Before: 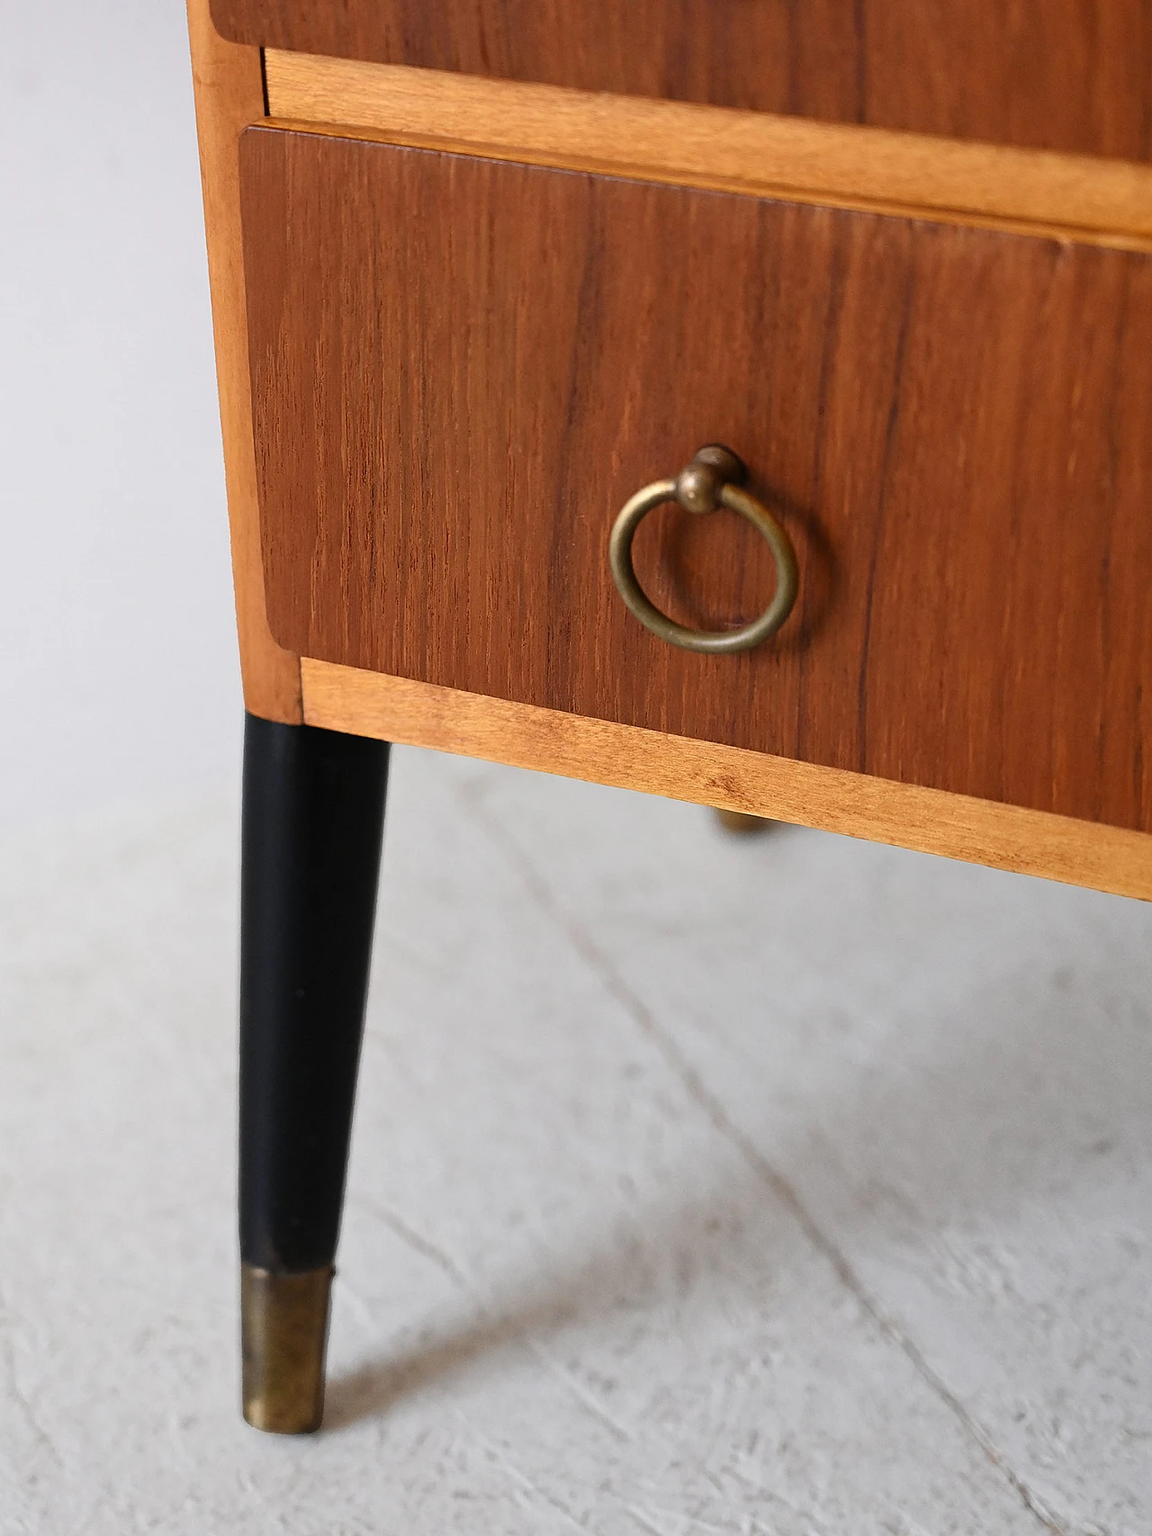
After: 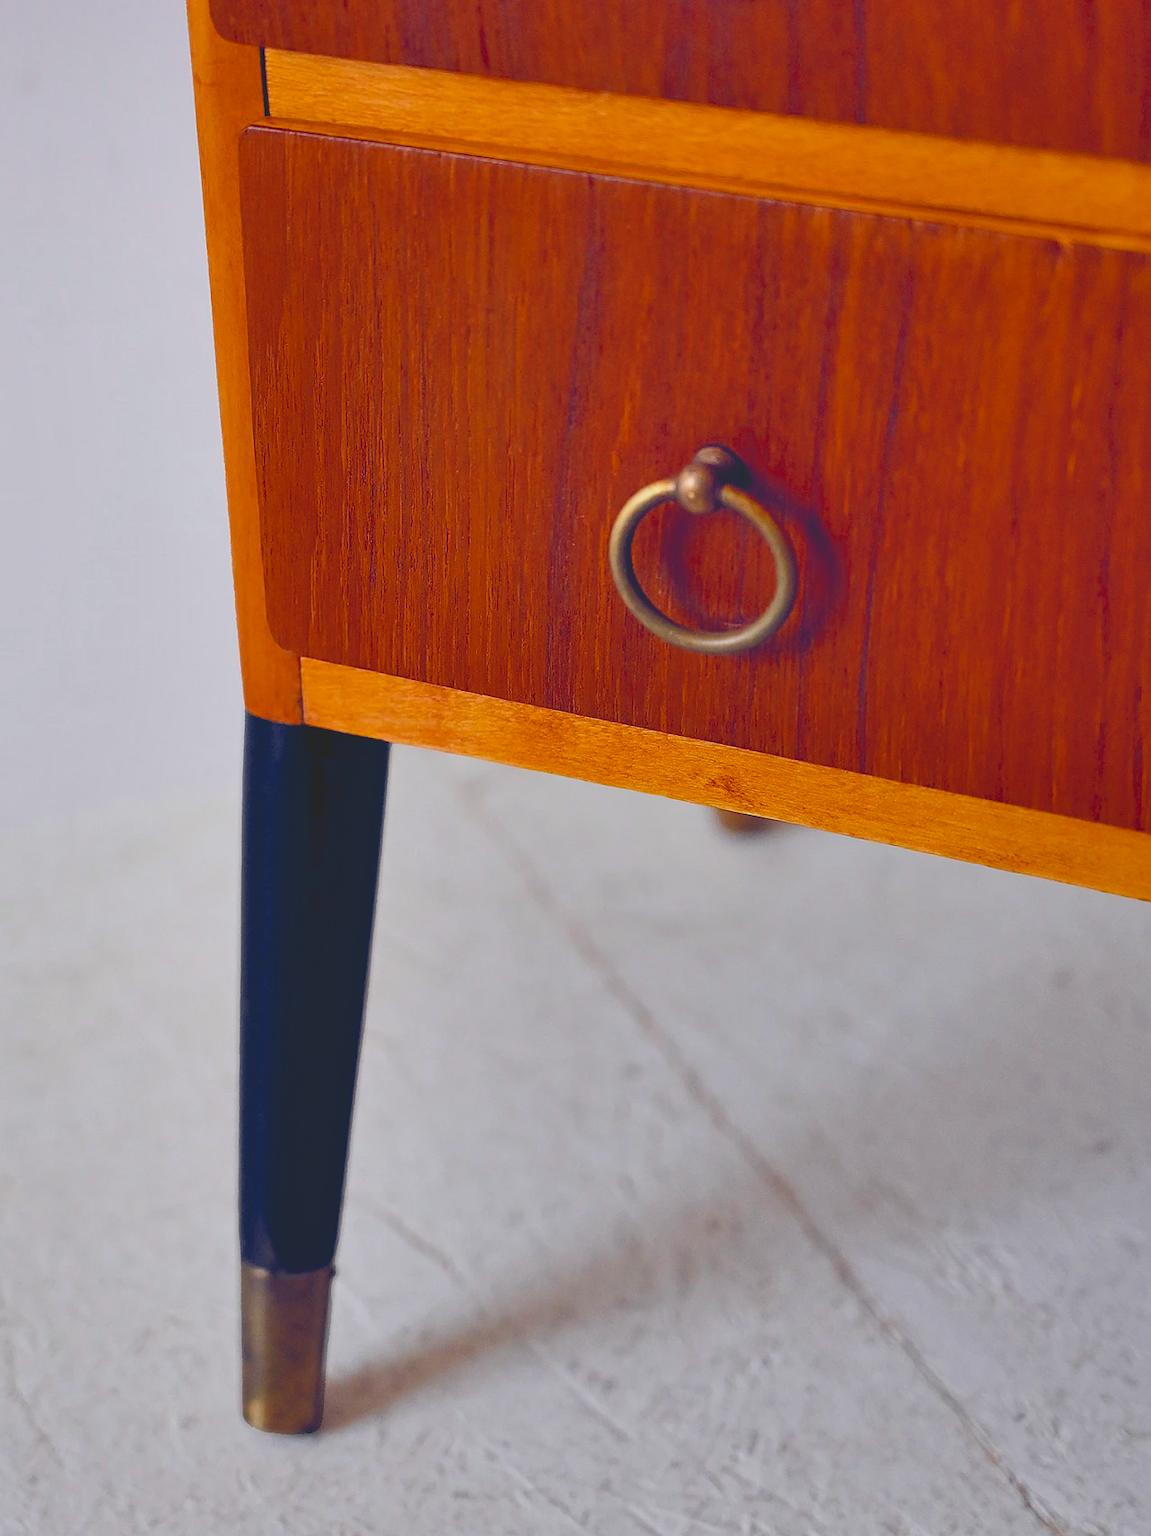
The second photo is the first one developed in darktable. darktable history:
contrast brightness saturation: contrast -0.289
color balance rgb: power › chroma 0.306%, power › hue 23.34°, global offset › luminance -0.303%, global offset › chroma 0.304%, global offset › hue 259.88°, perceptual saturation grading › global saturation 30.233%, perceptual brilliance grading › mid-tones 9.066%, perceptual brilliance grading › shadows 15.362%, global vibrance 6.607%, contrast 12.581%, saturation formula JzAzBz (2021)
shadows and highlights: shadows 49.48, highlights -41.59, soften with gaussian
